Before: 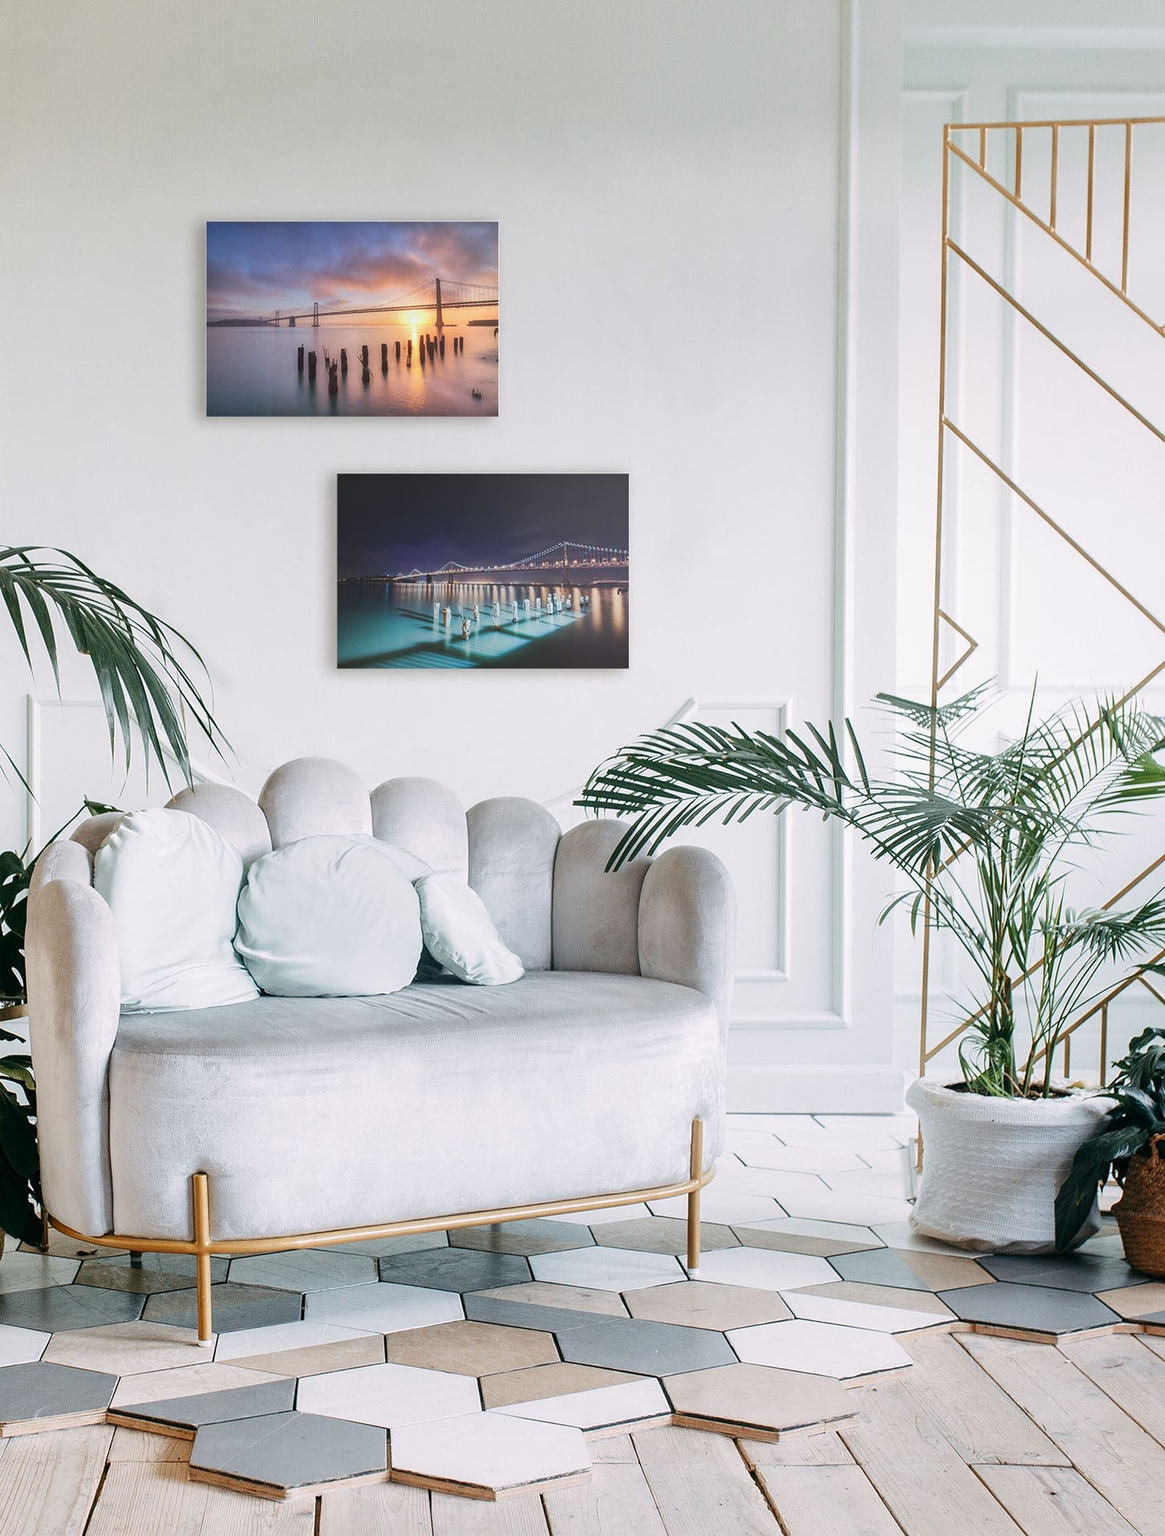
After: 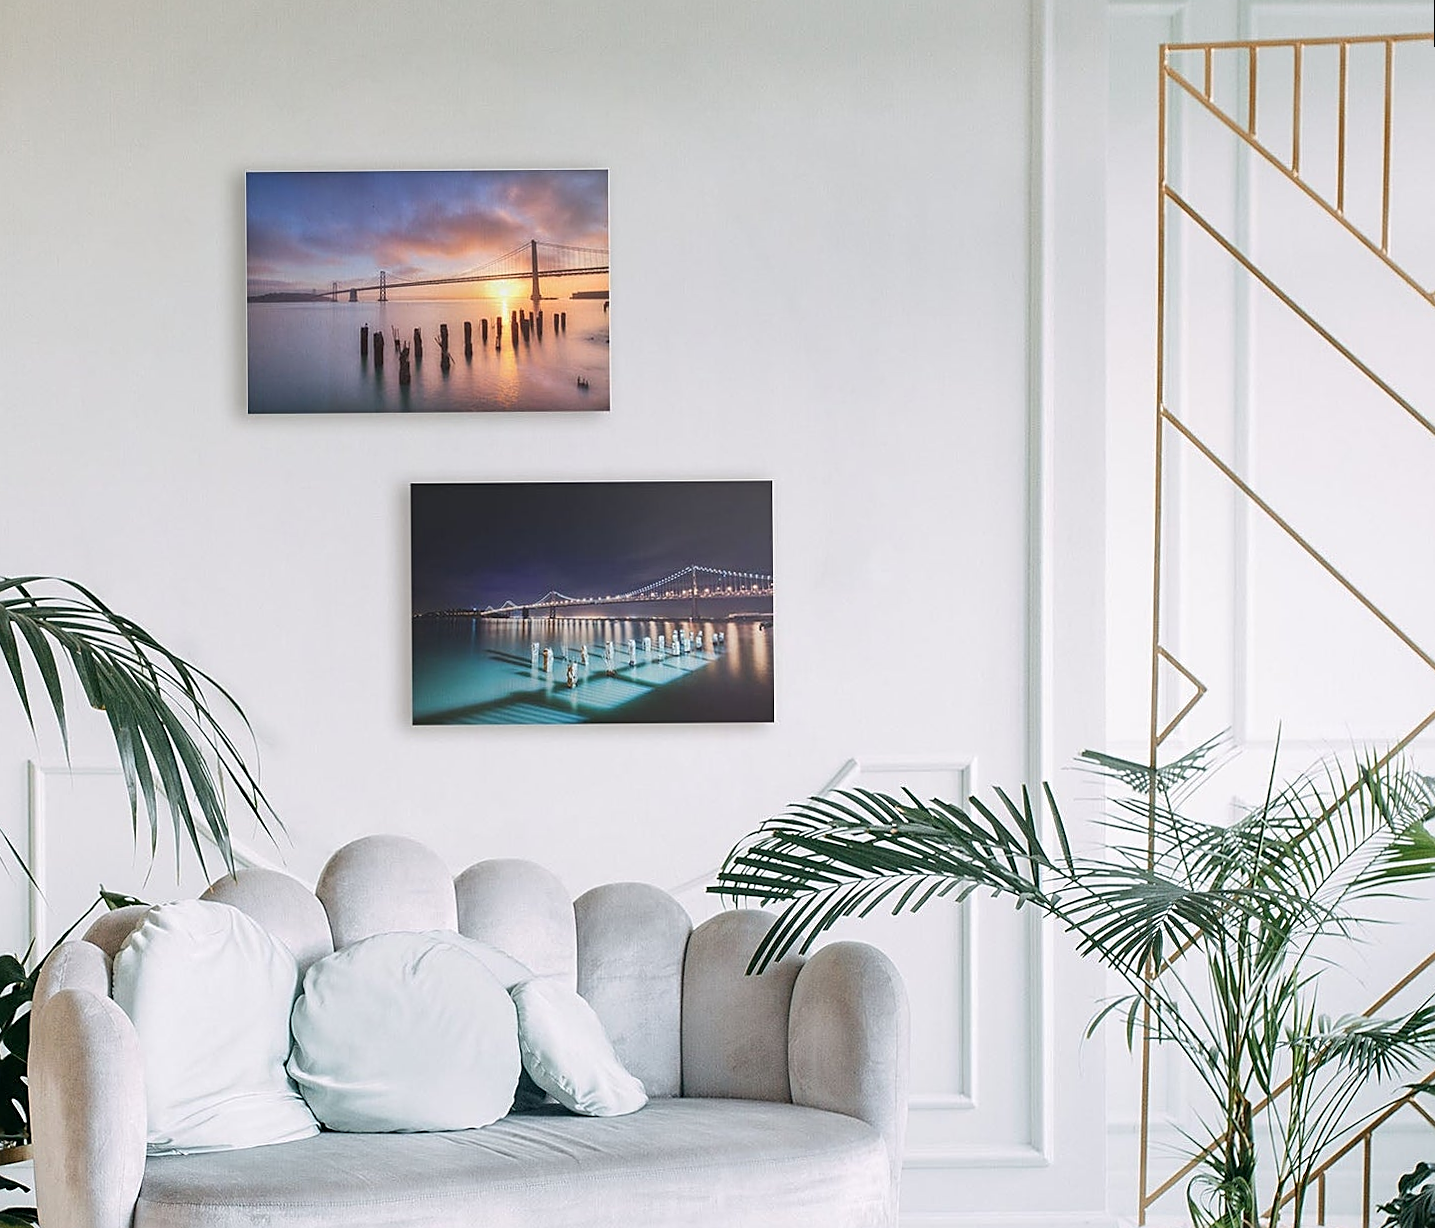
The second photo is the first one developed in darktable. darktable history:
crop and rotate: top 4.848%, bottom 29.503%
sharpen: on, module defaults
rotate and perspective: rotation -0.45°, automatic cropping original format, crop left 0.008, crop right 0.992, crop top 0.012, crop bottom 0.988
